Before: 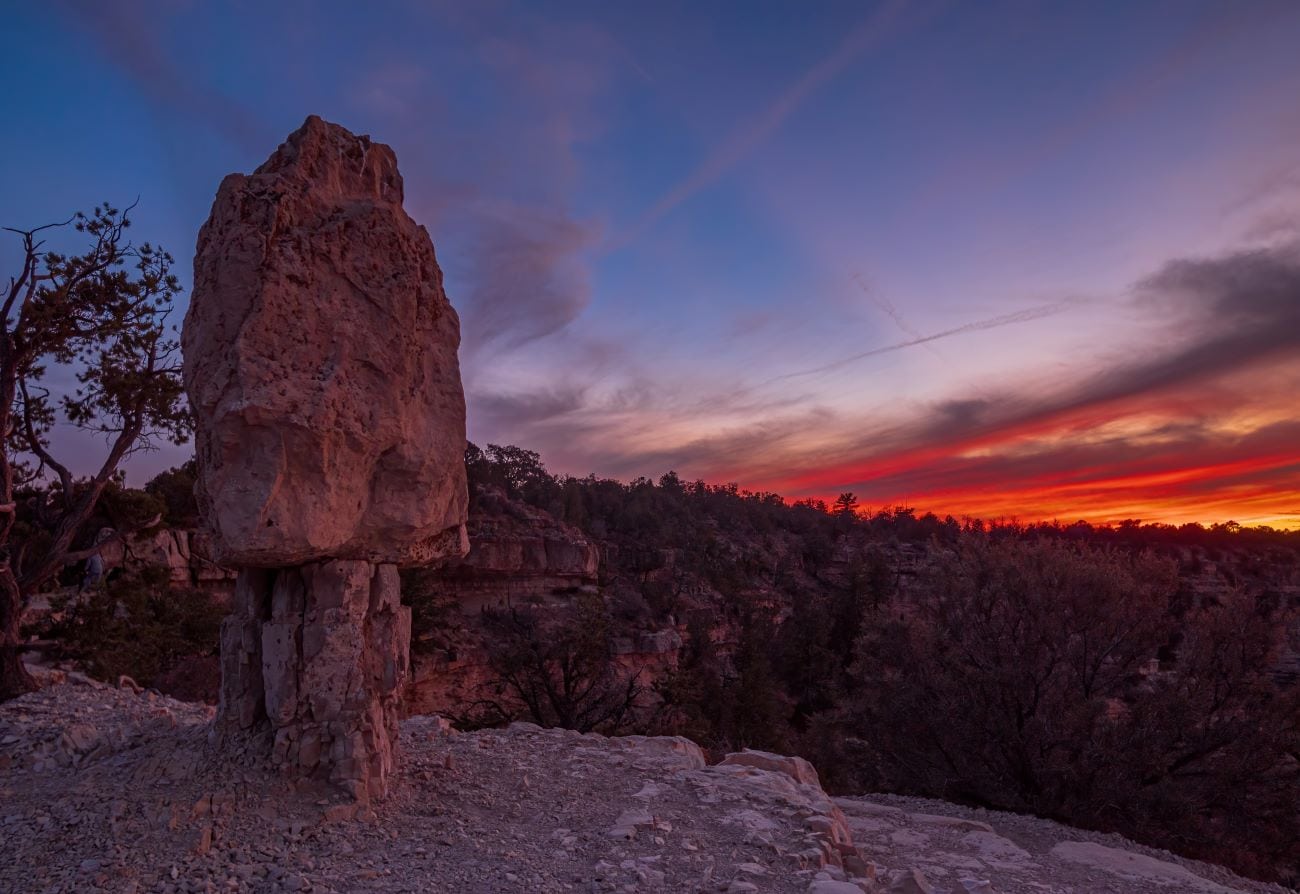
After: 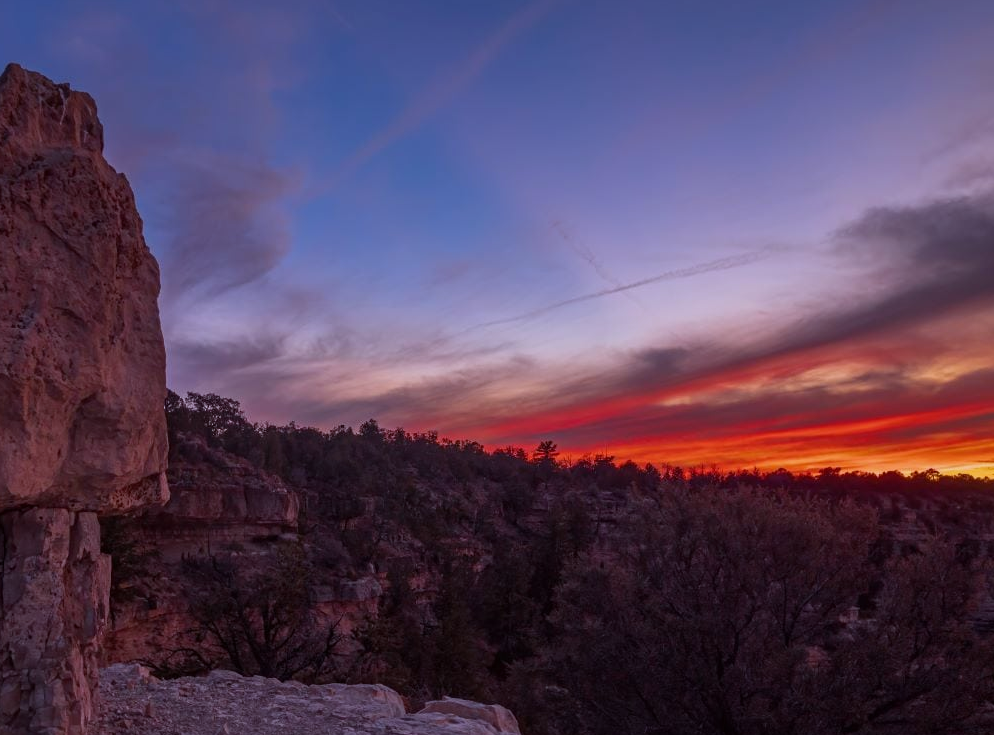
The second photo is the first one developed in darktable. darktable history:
white balance: red 0.954, blue 1.079
tone equalizer: -7 EV 0.13 EV, smoothing diameter 25%, edges refinement/feathering 10, preserve details guided filter
crop: left 23.095%, top 5.827%, bottom 11.854%
